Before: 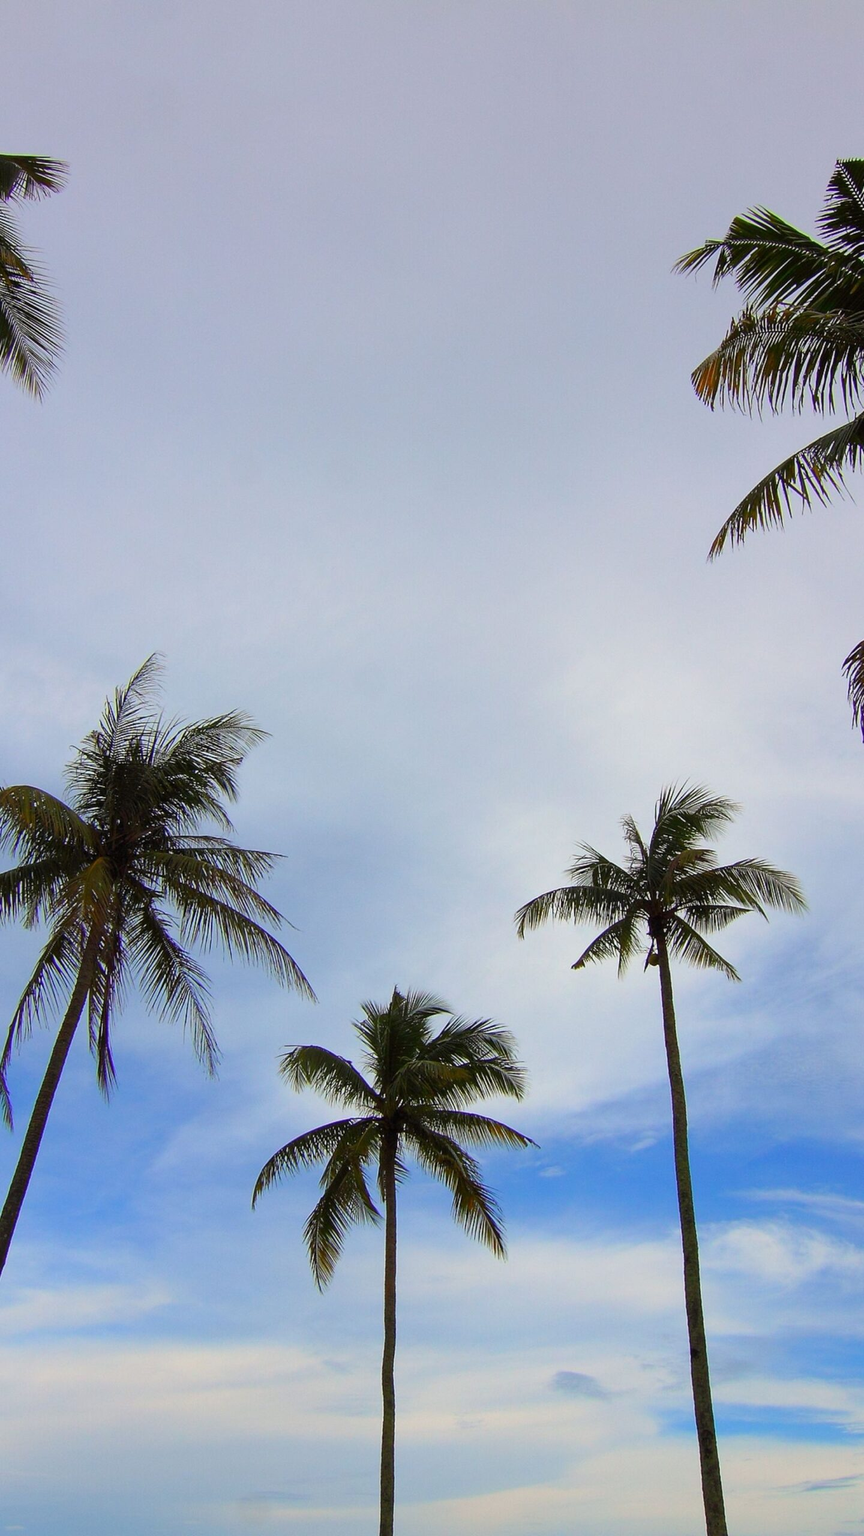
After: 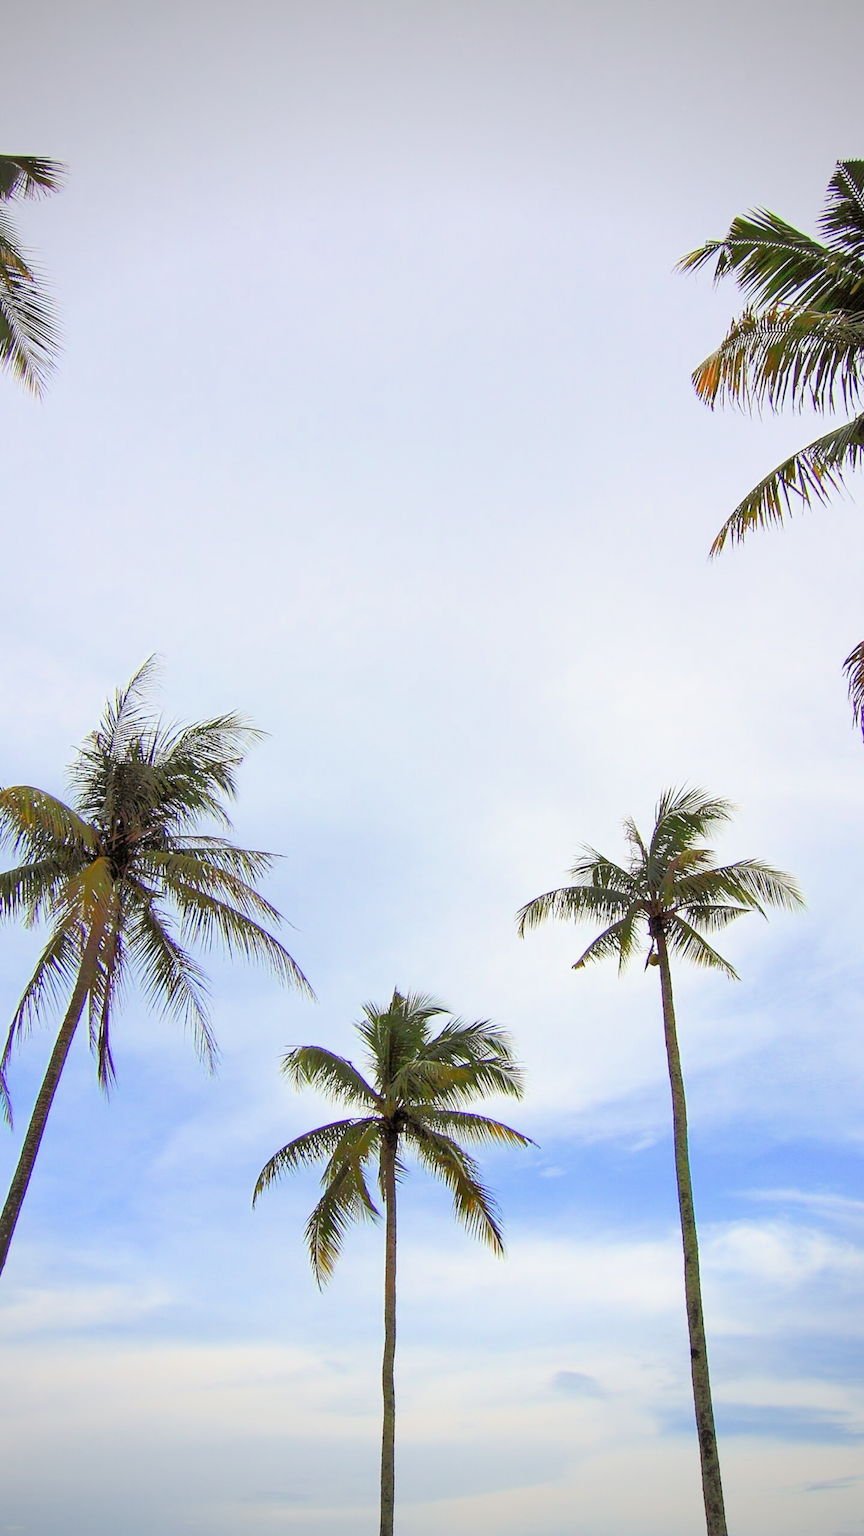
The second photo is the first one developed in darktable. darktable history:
tone equalizer: -8 EV -0.528 EV, -7 EV -0.319 EV, -6 EV -0.083 EV, -5 EV 0.413 EV, -4 EV 0.985 EV, -3 EV 0.791 EV, -2 EV -0.01 EV, -1 EV 0.14 EV, +0 EV -0.012 EV, smoothing 1
filmic rgb: black relative exposure -7.65 EV, white relative exposure 4.56 EV, hardness 3.61
exposure: black level correction 0, exposure 1.741 EV, compensate exposure bias true, compensate highlight preservation false
vignetting: width/height ratio 1.094
